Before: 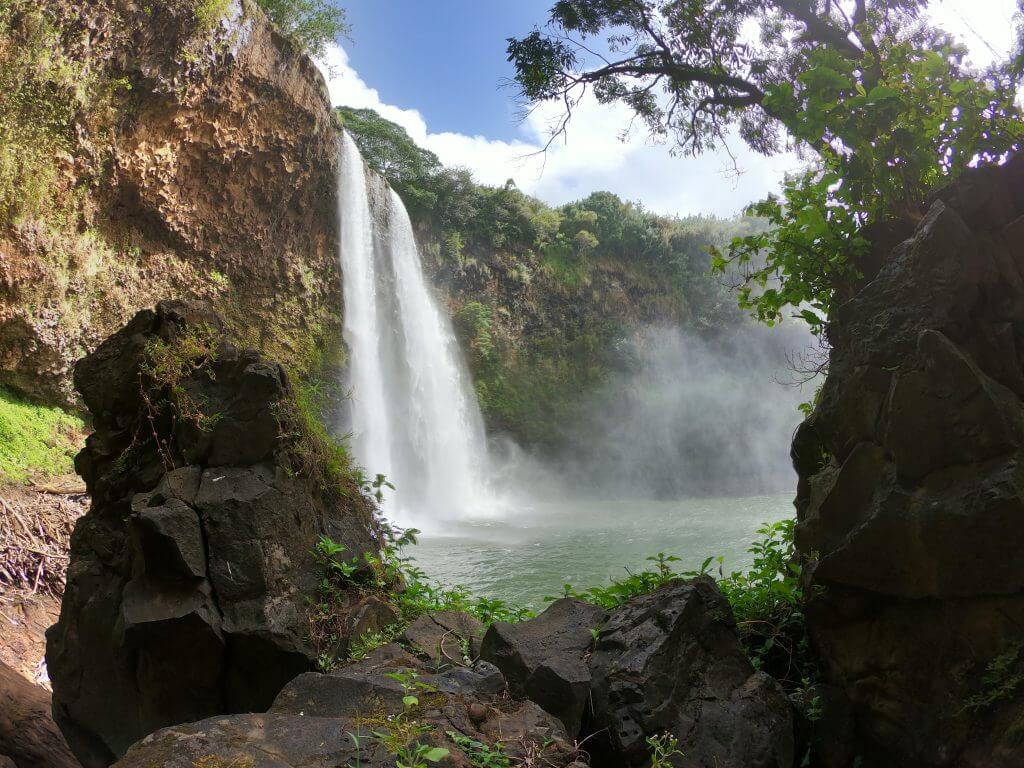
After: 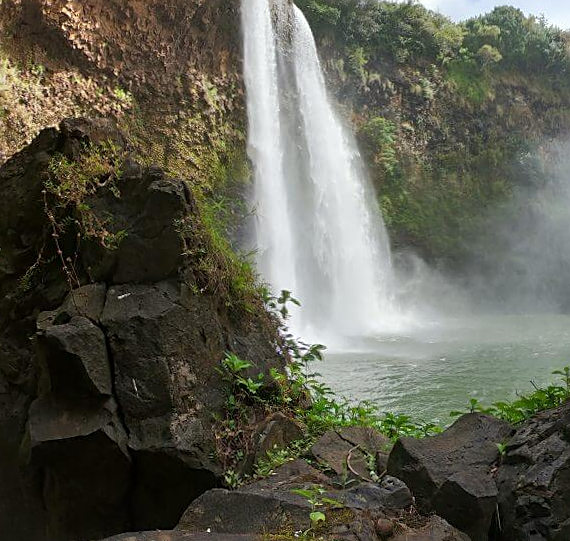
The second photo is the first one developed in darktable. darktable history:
crop: left 8.966%, top 23.852%, right 34.699%, bottom 4.703%
sharpen: on, module defaults
rotate and perspective: rotation -0.45°, automatic cropping original format, crop left 0.008, crop right 0.992, crop top 0.012, crop bottom 0.988
